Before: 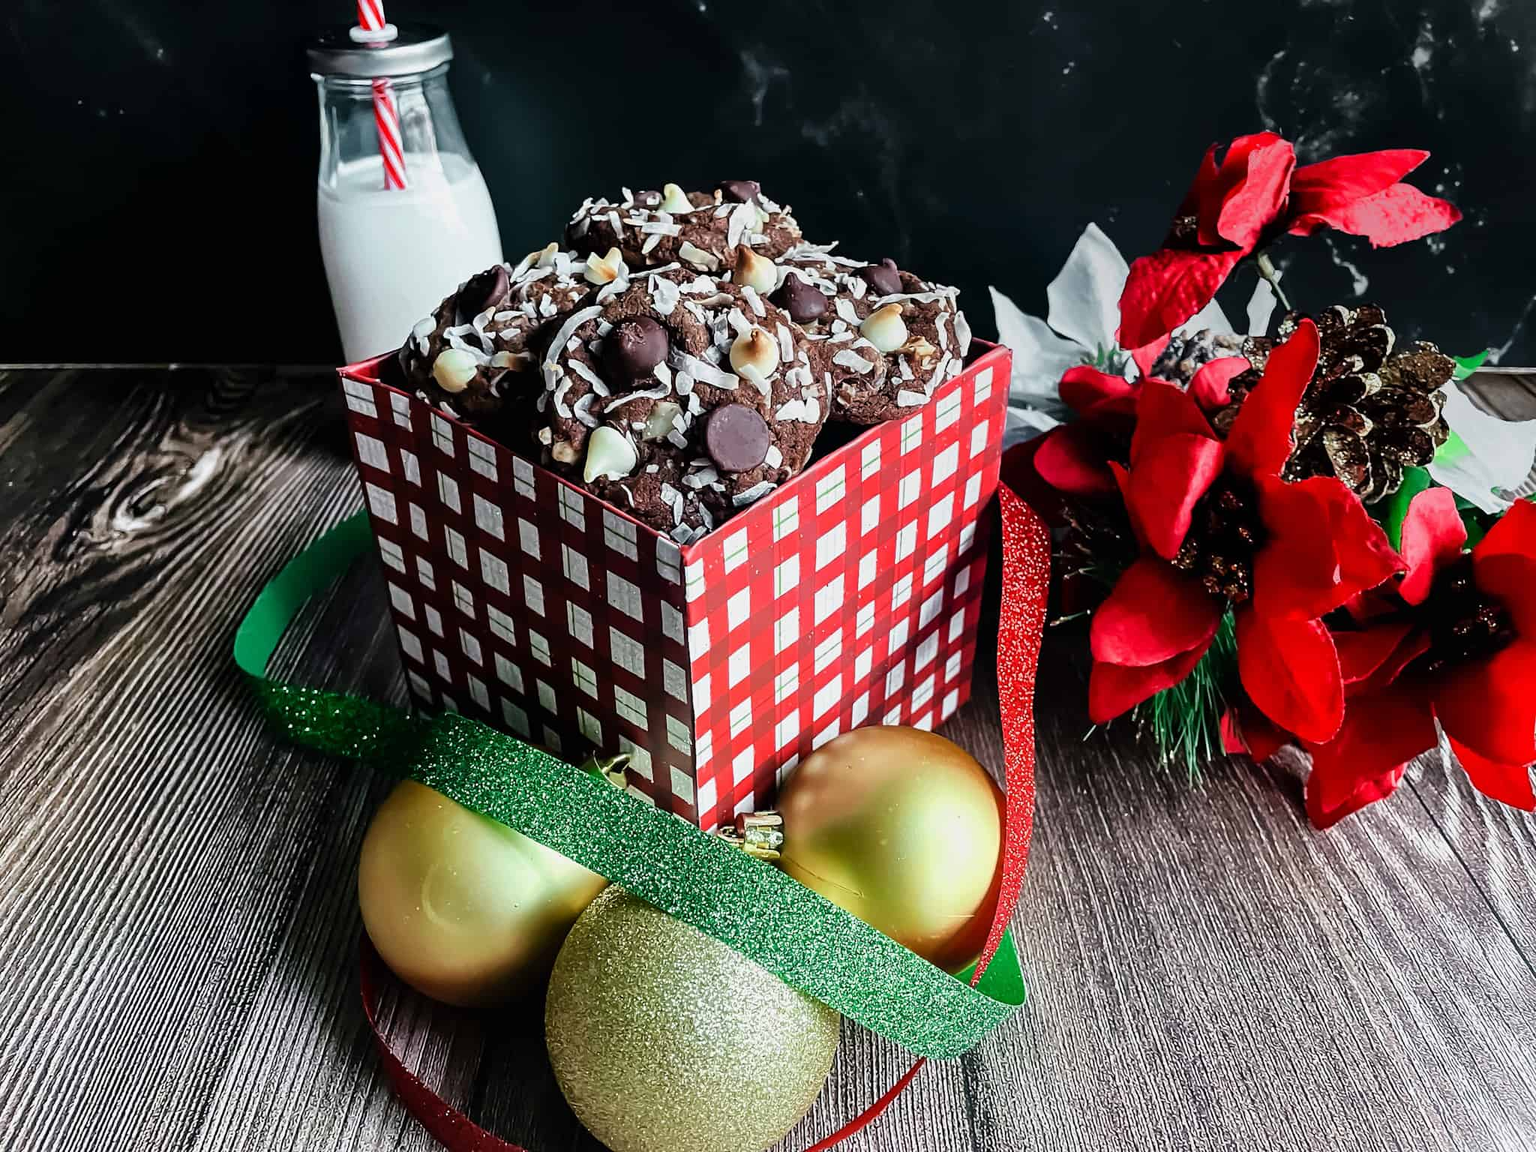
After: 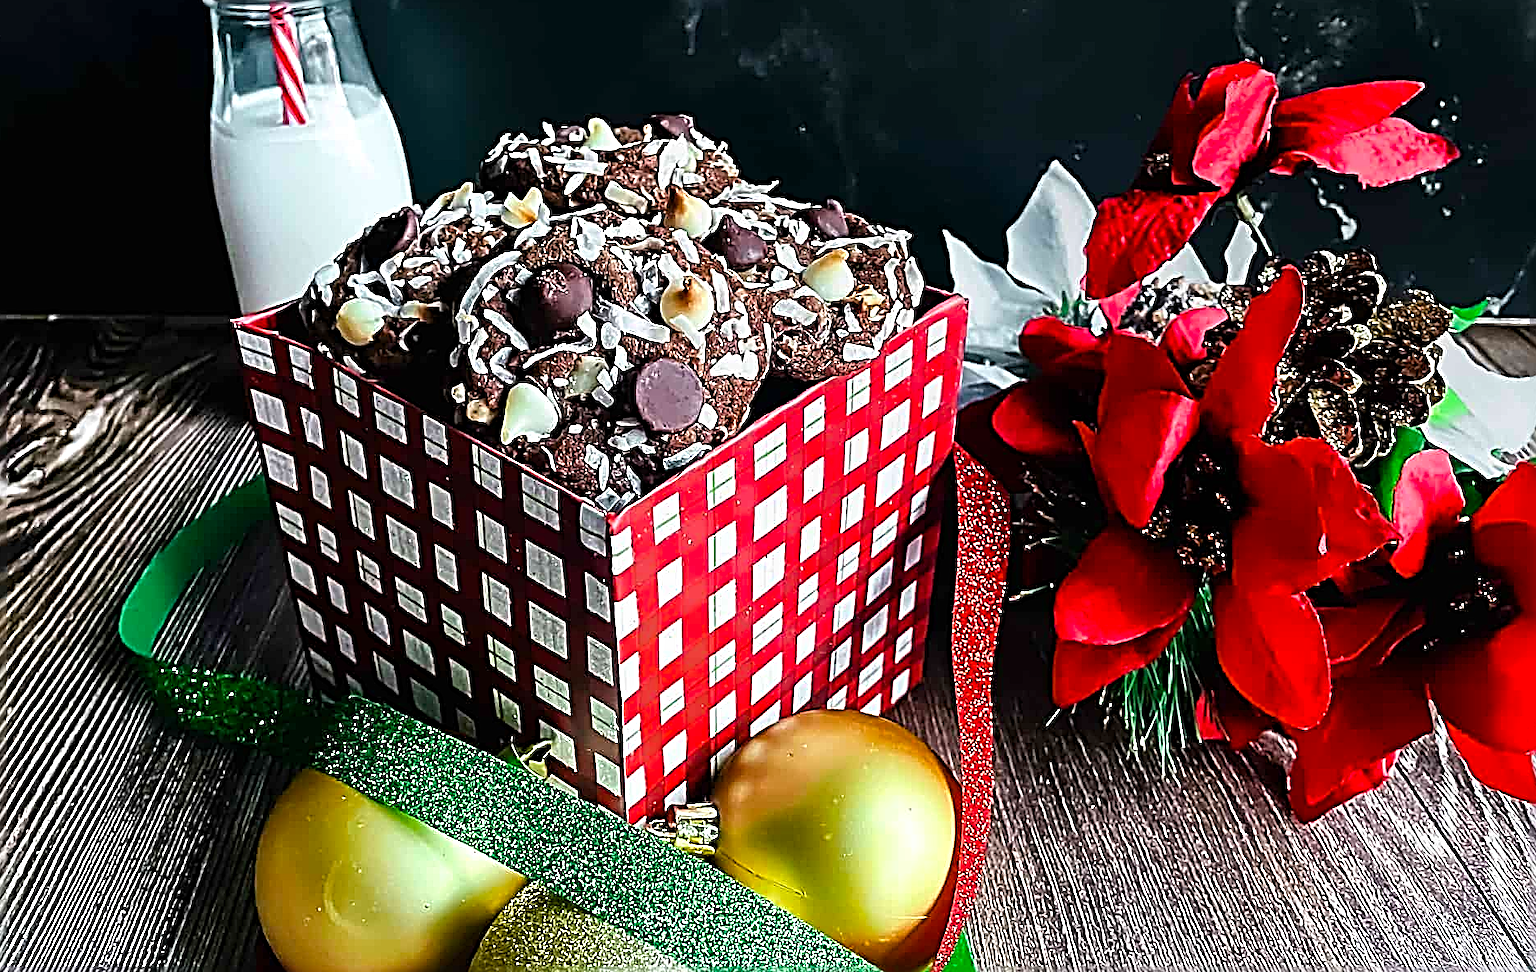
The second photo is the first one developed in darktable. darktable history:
sharpen: radius 3.158, amount 1.731
crop: left 8.155%, top 6.611%, bottom 15.385%
color balance rgb: perceptual saturation grading › global saturation 25%, global vibrance 20%
exposure: exposure 0.207 EV, compensate highlight preservation false
